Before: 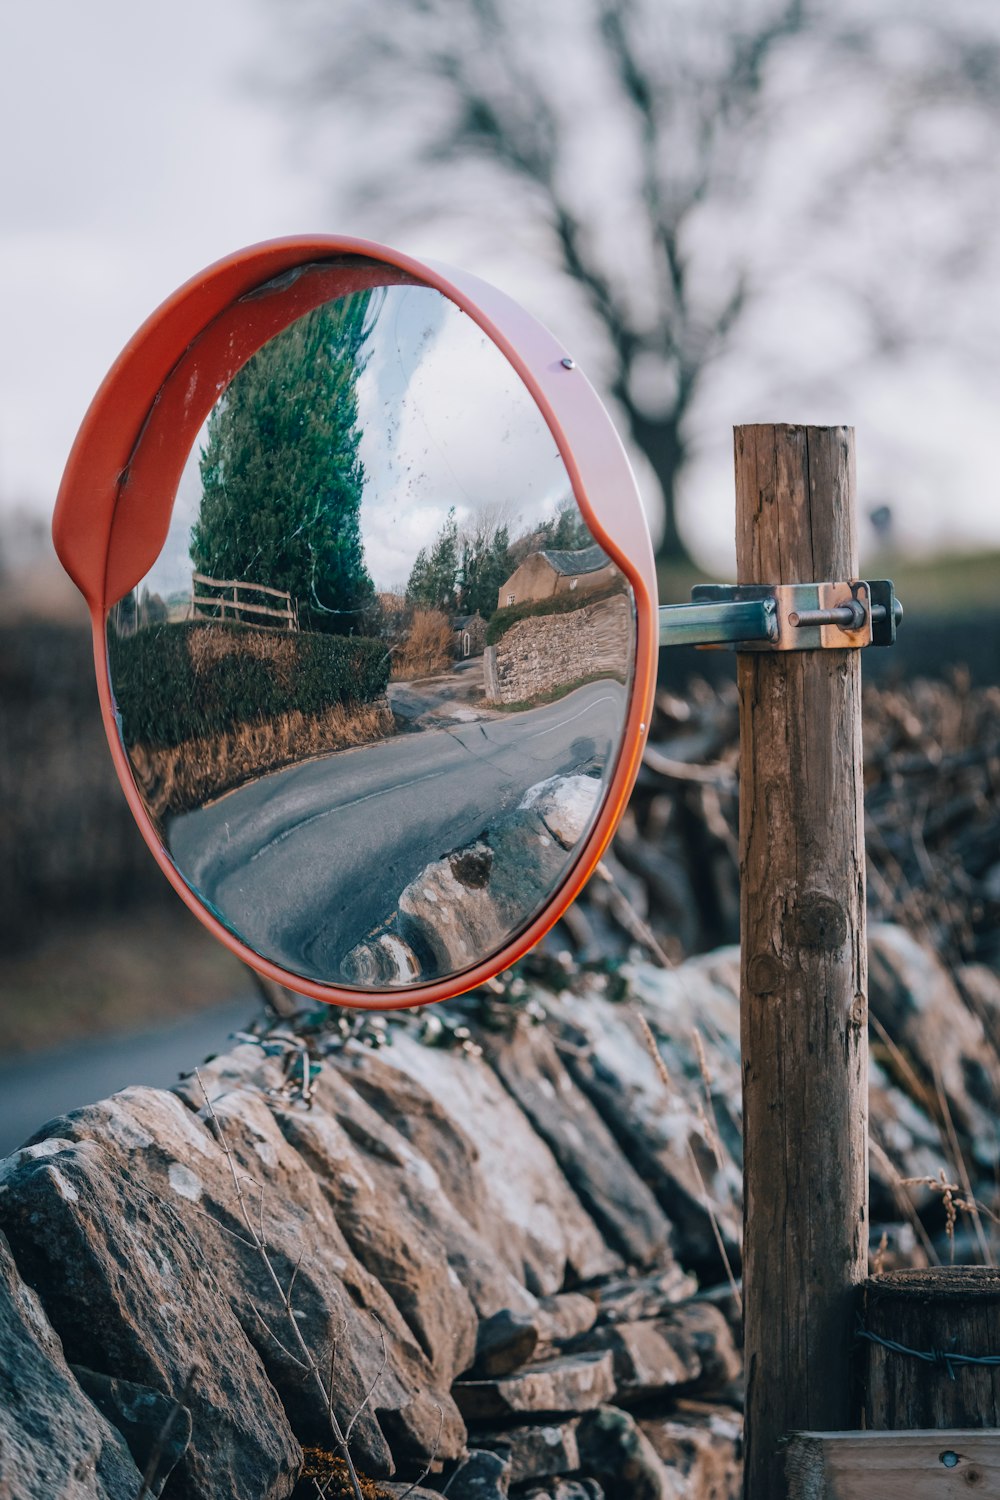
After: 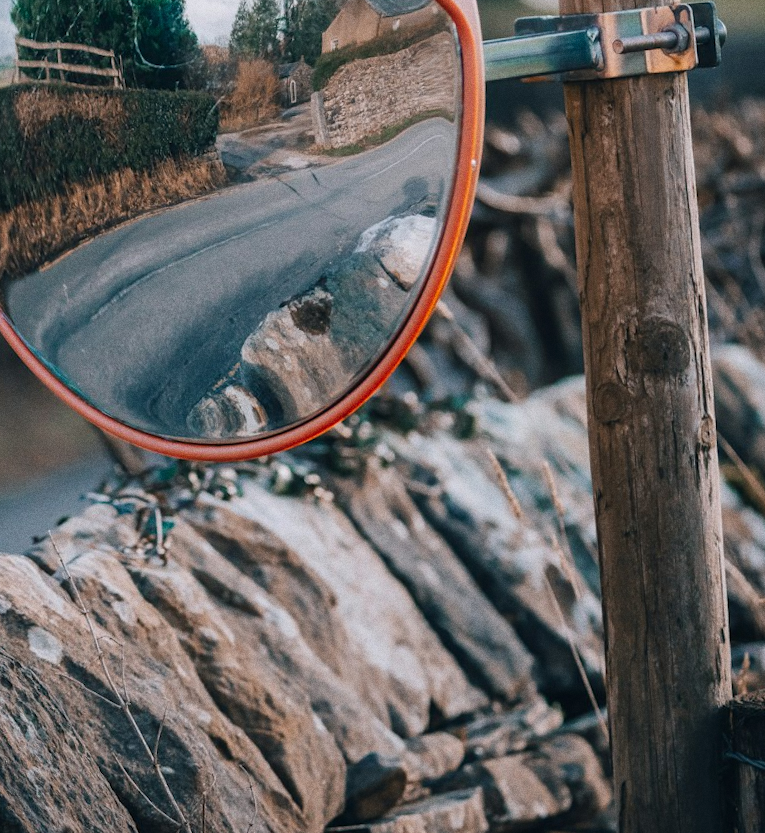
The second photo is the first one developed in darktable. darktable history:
rotate and perspective: rotation -3.52°, crop left 0.036, crop right 0.964, crop top 0.081, crop bottom 0.919
crop and rotate: left 17.299%, top 35.115%, right 7.015%, bottom 1.024%
grain: coarseness 0.09 ISO
